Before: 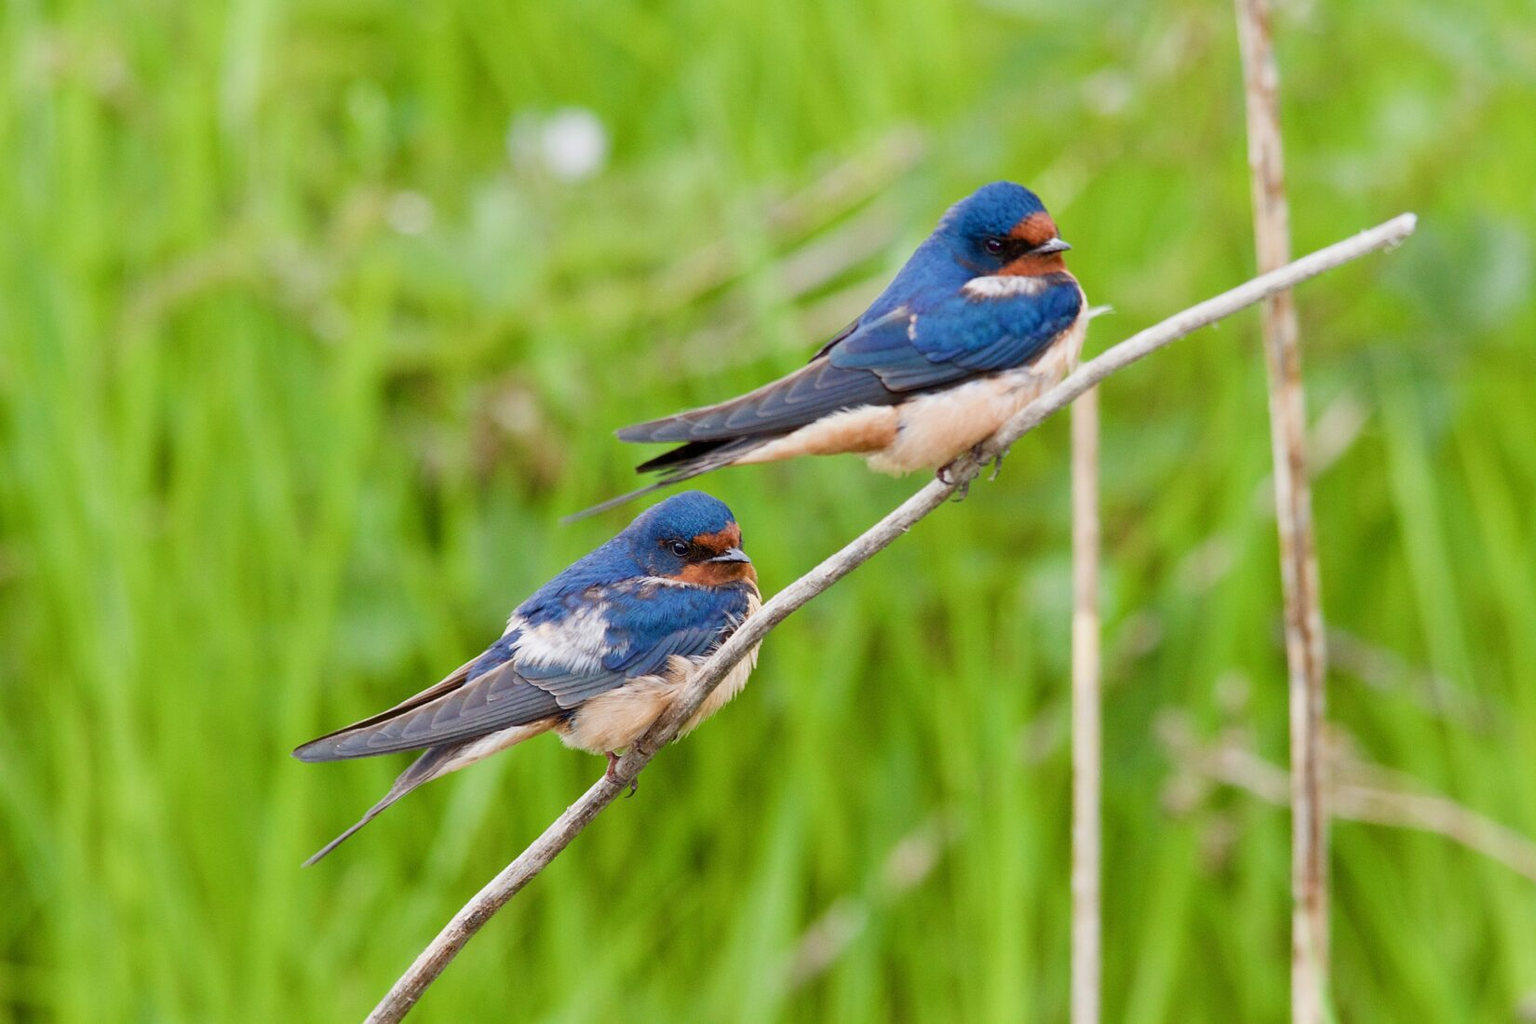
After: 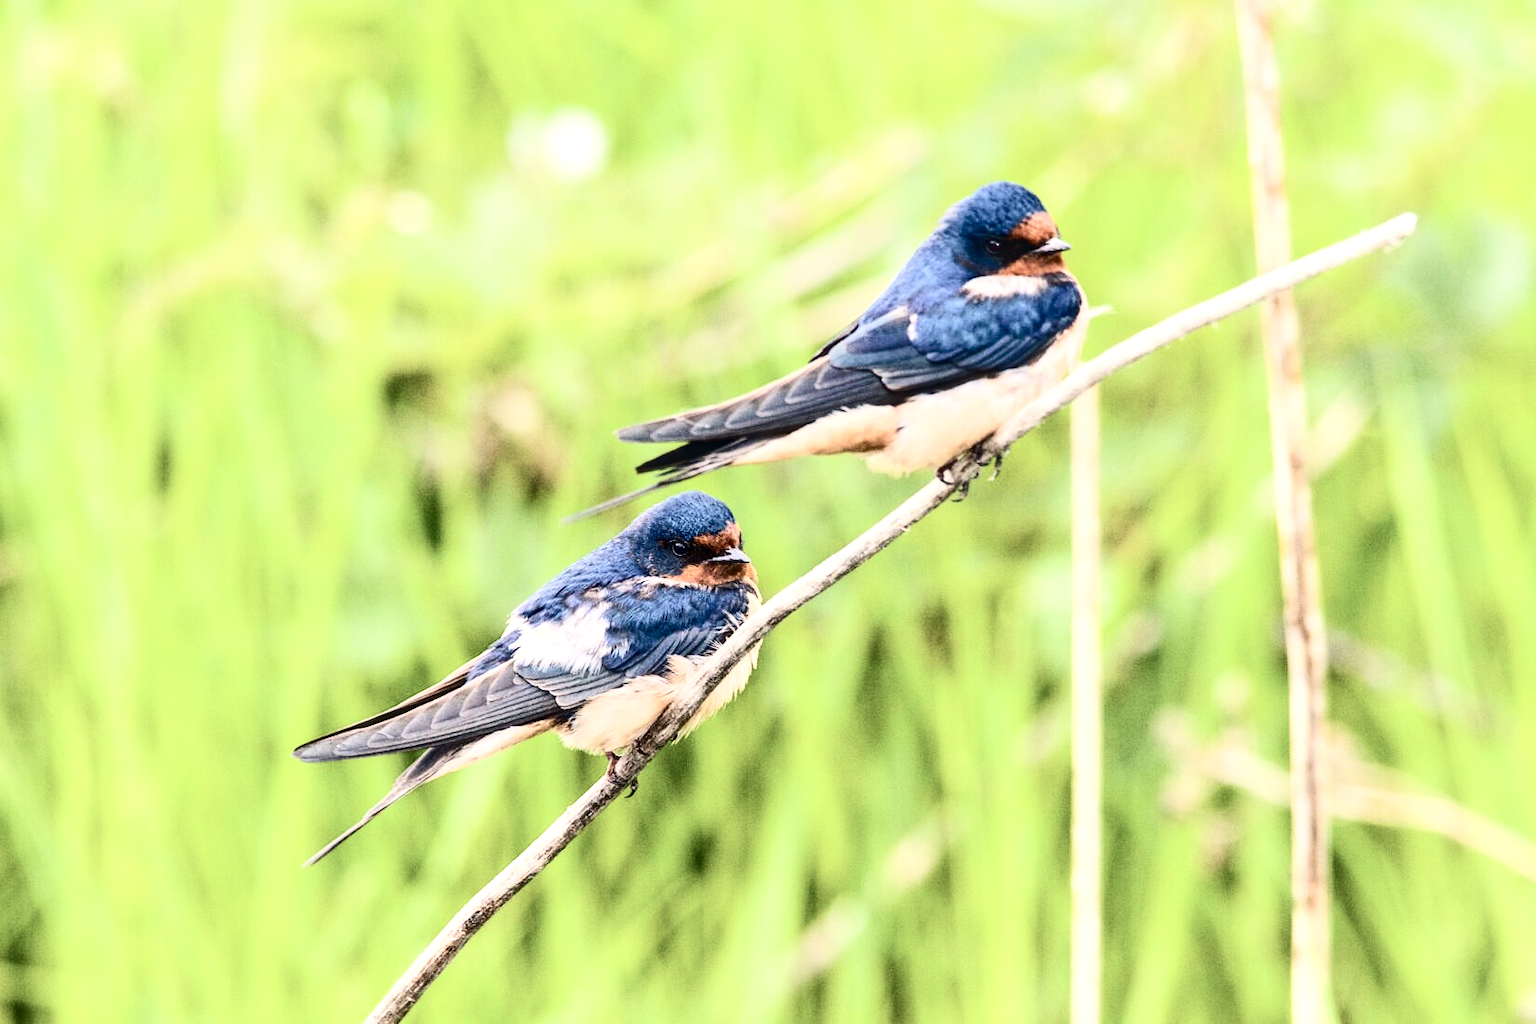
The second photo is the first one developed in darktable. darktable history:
local contrast: on, module defaults
contrast brightness saturation: contrast 0.493, saturation -0.087
tone equalizer: -8 EV -0.749 EV, -7 EV -0.73 EV, -6 EV -0.596 EV, -5 EV -0.371 EV, -3 EV 0.392 EV, -2 EV 0.6 EV, -1 EV 0.69 EV, +0 EV 0.733 EV
color correction: highlights a* 2.93, highlights b* 5.03, shadows a* -1.58, shadows b* -4.89, saturation 0.809
